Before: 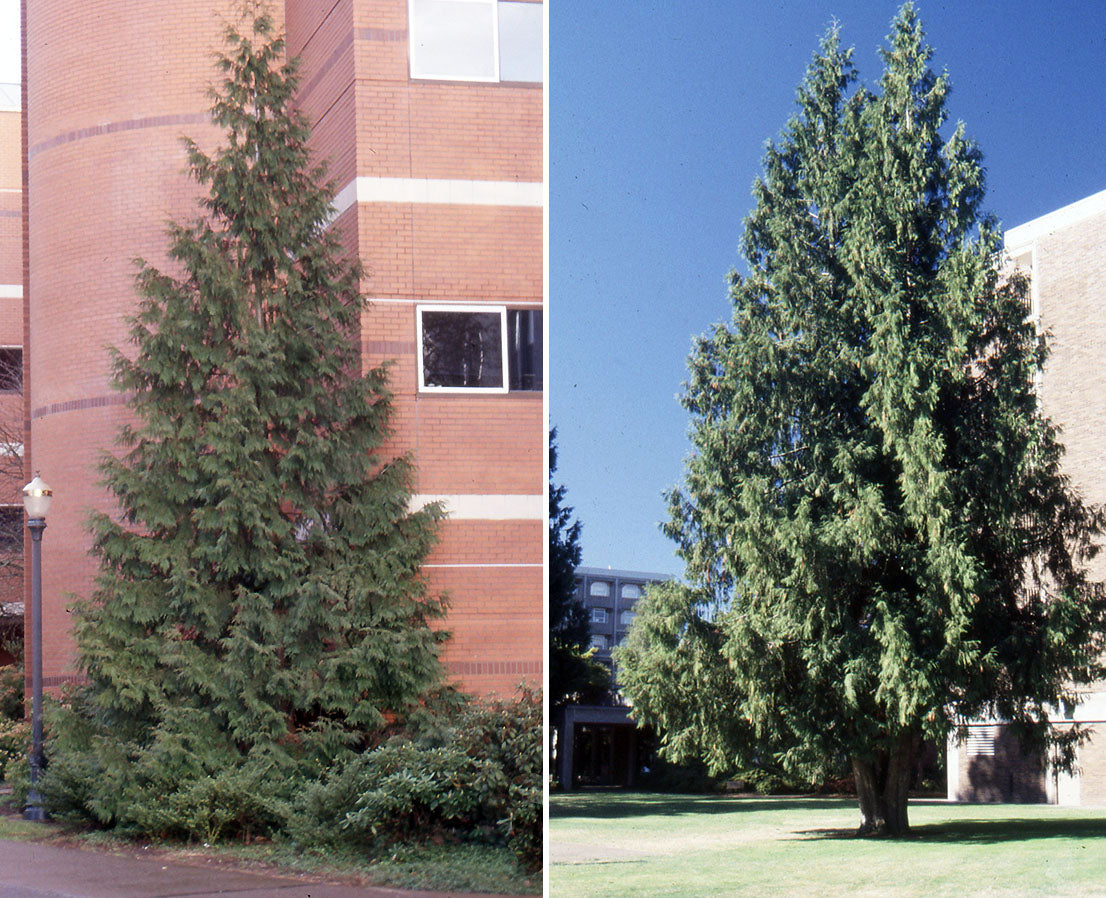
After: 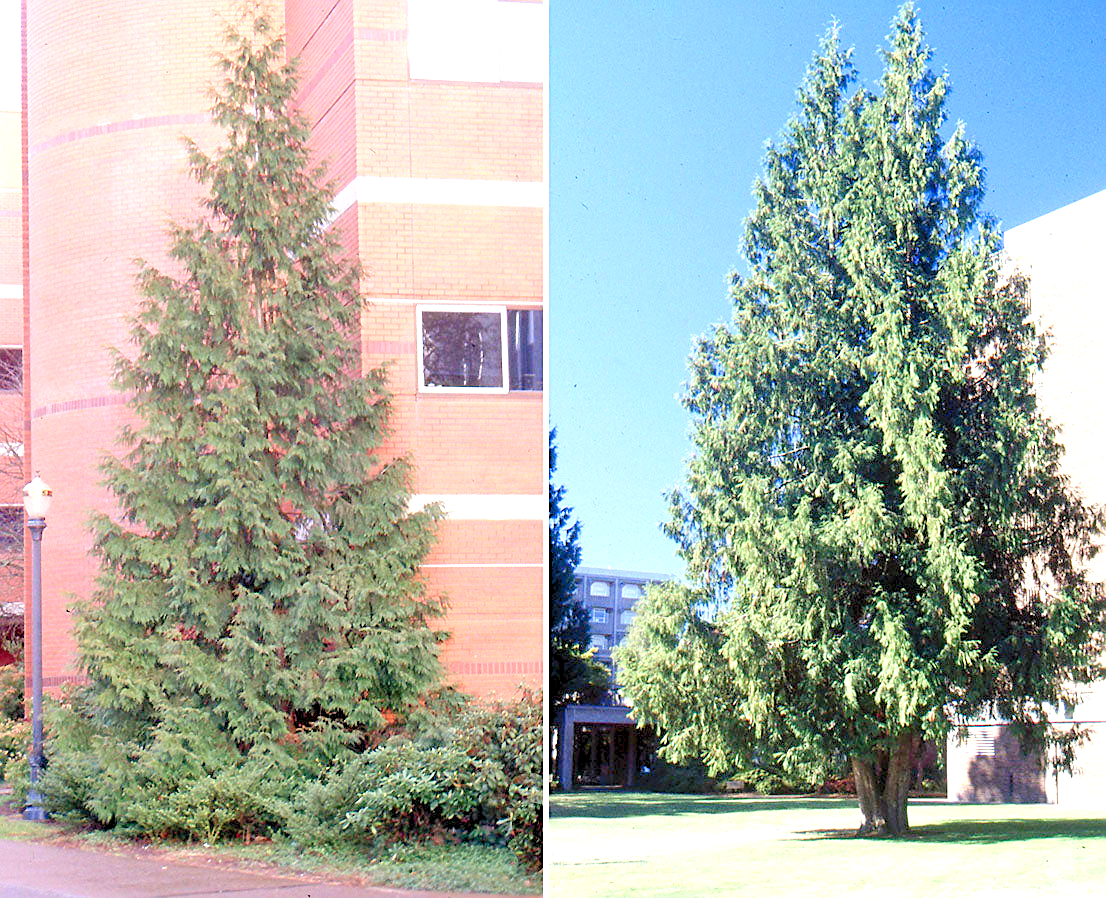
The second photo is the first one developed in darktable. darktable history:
sharpen: on, module defaults
exposure: exposure 0.187 EV, compensate highlight preservation false
levels: levels [0.008, 0.318, 0.836]
